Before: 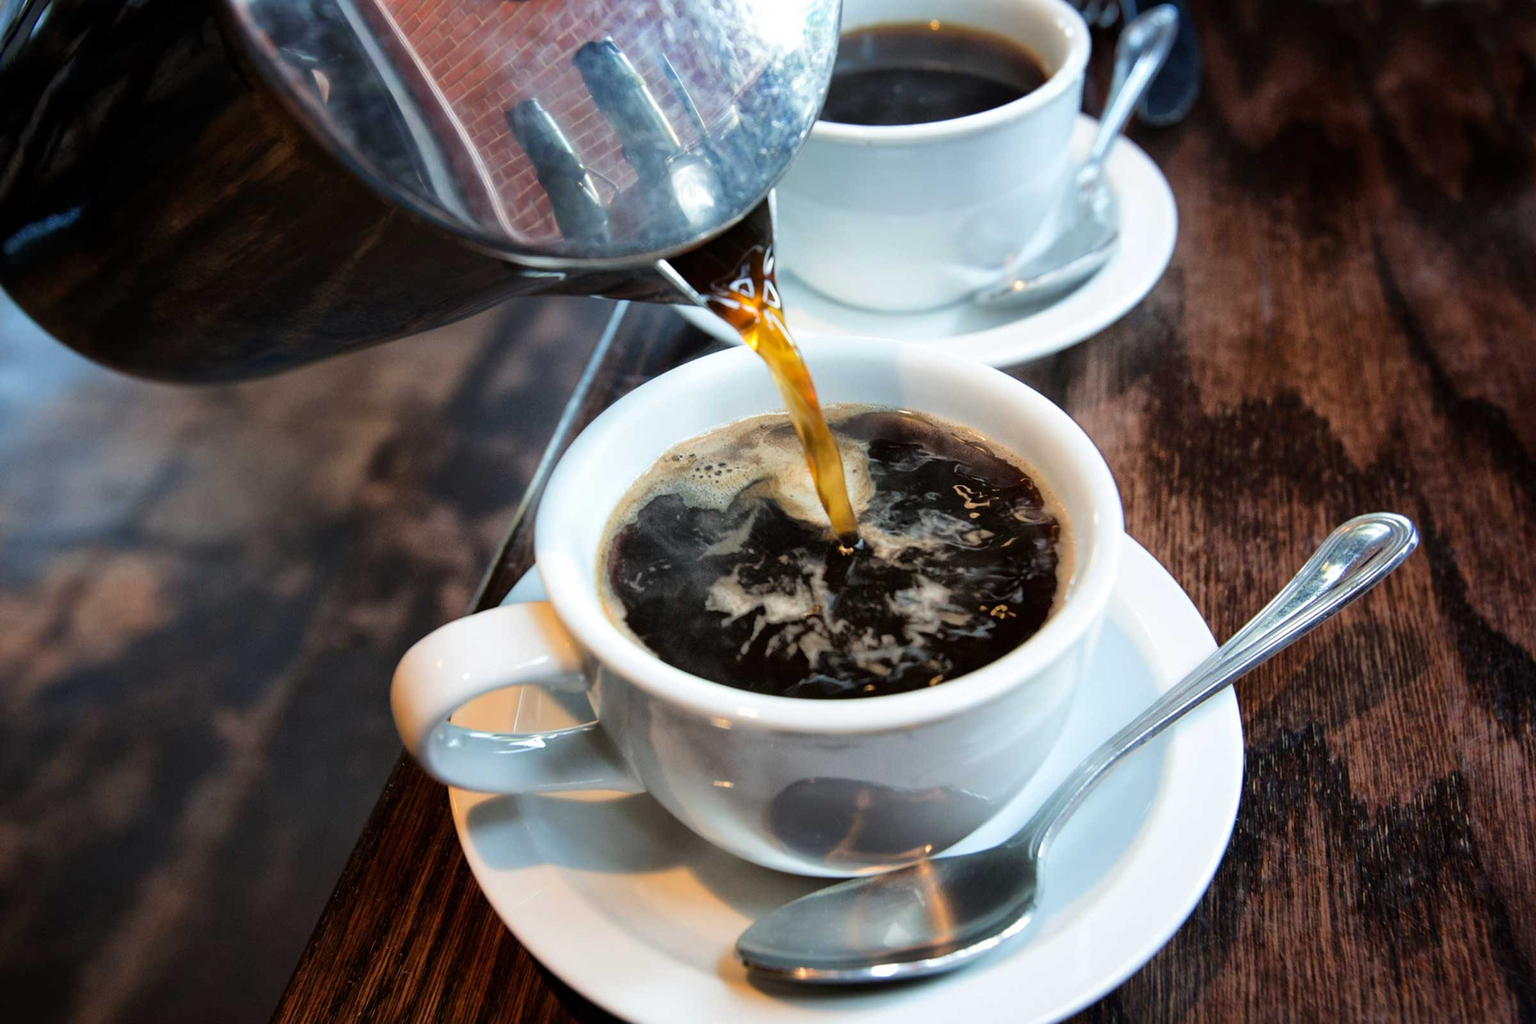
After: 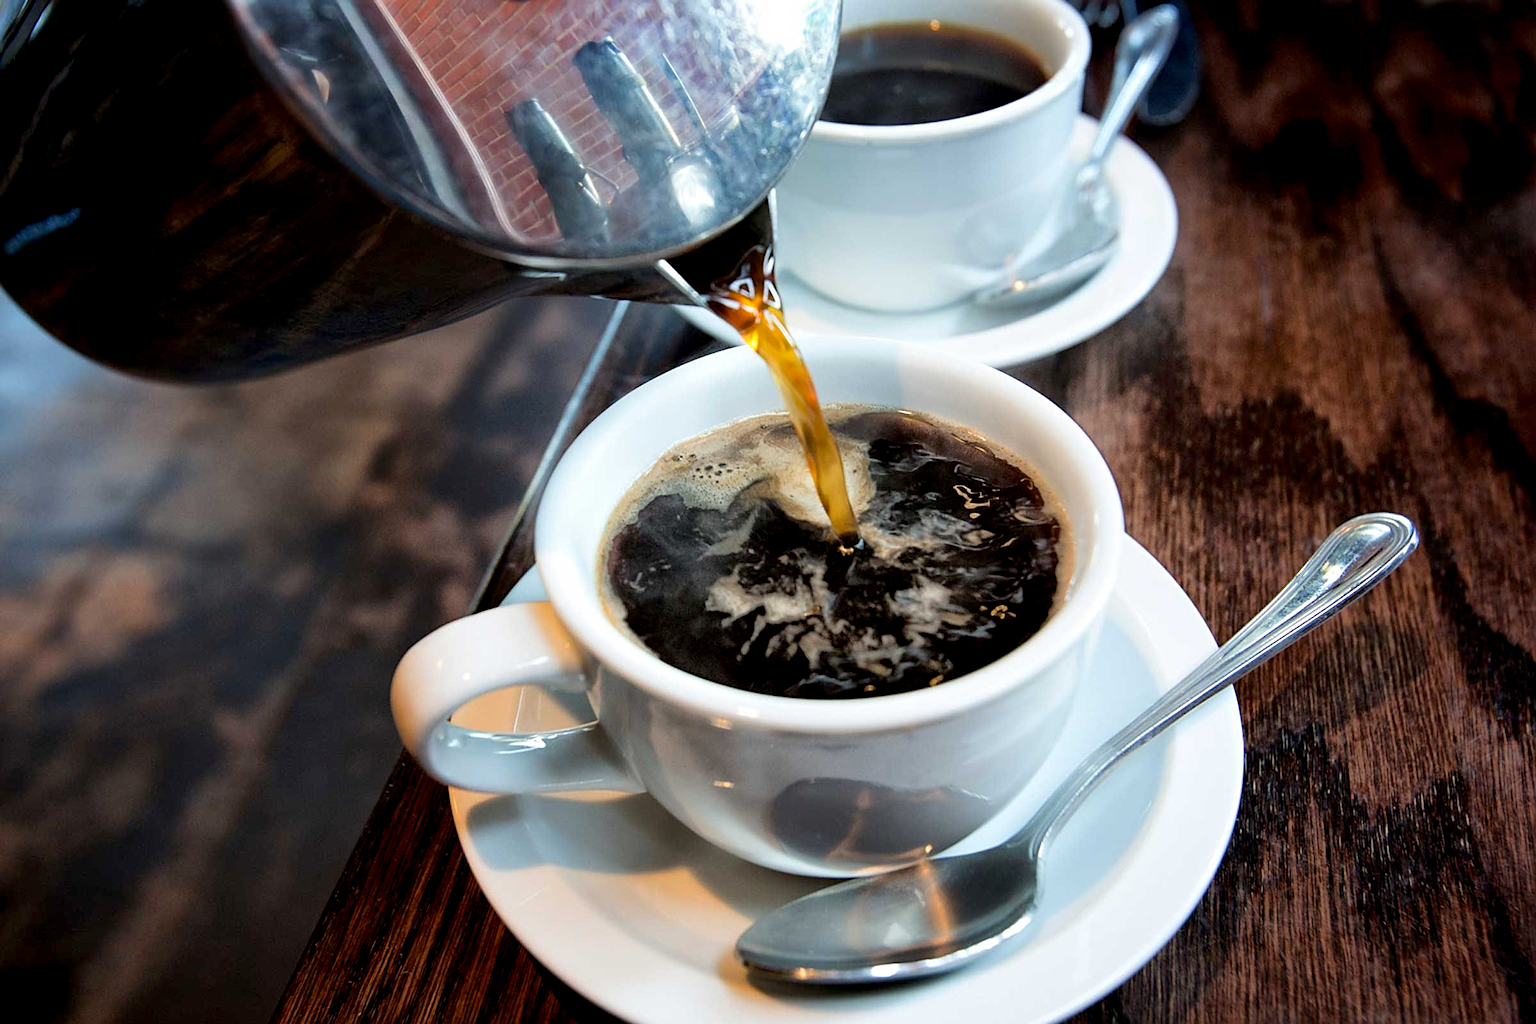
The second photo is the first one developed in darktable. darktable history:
exposure: black level correction 0.005, exposure 0.006 EV, compensate highlight preservation false
tone equalizer: on, module defaults
sharpen: amount 0.586
